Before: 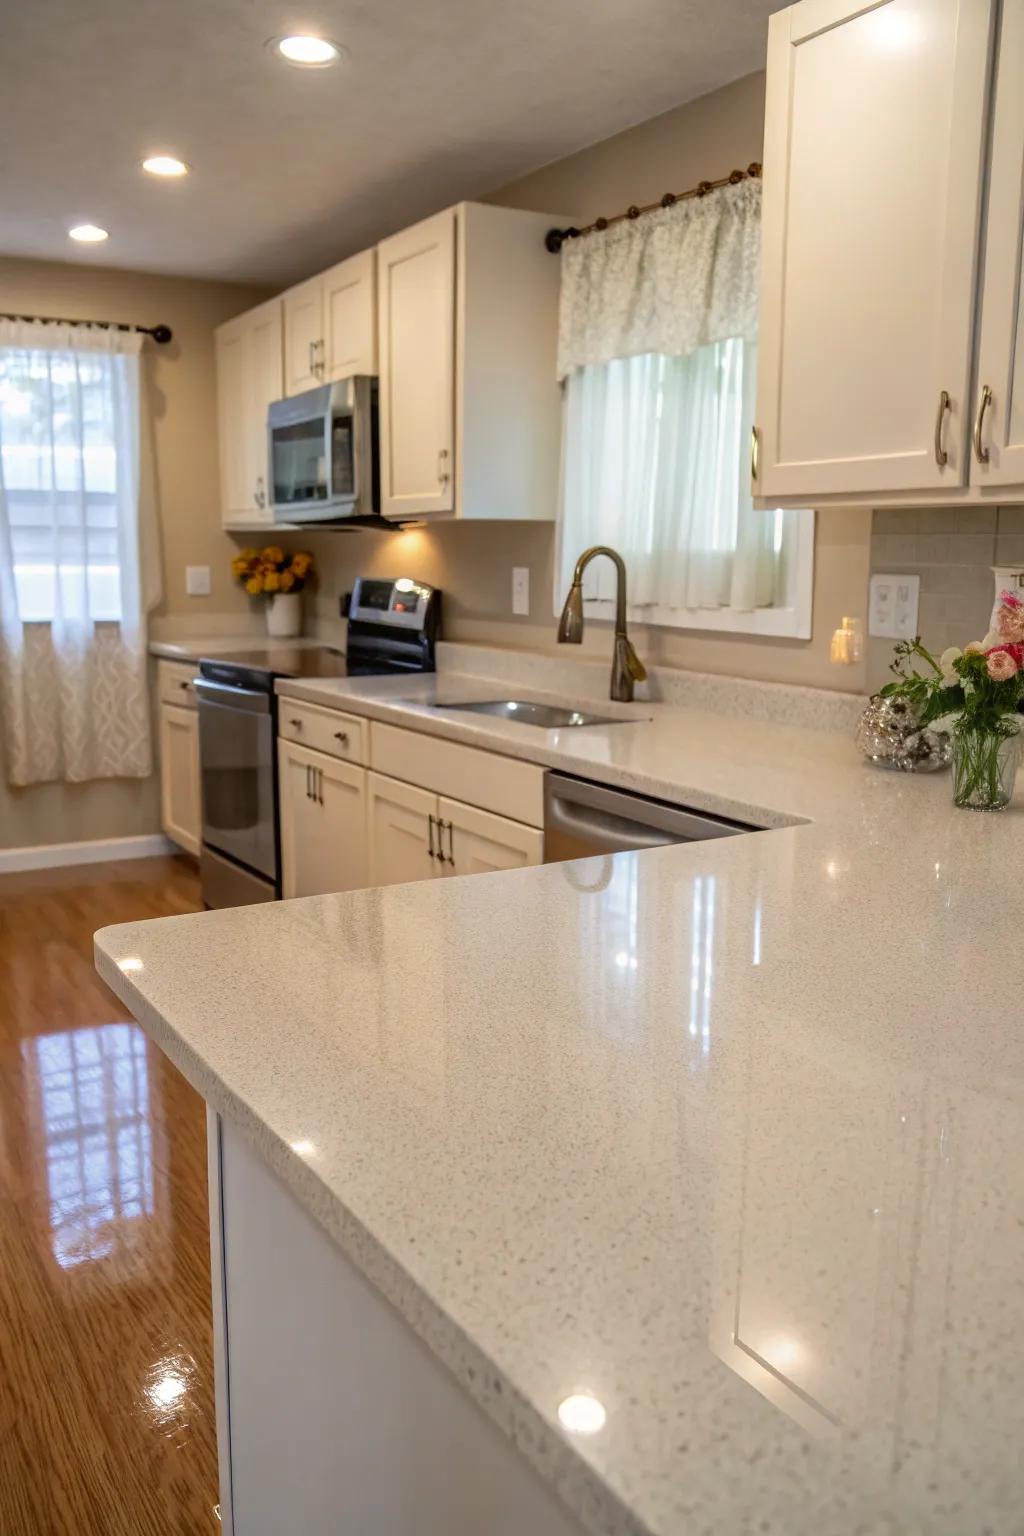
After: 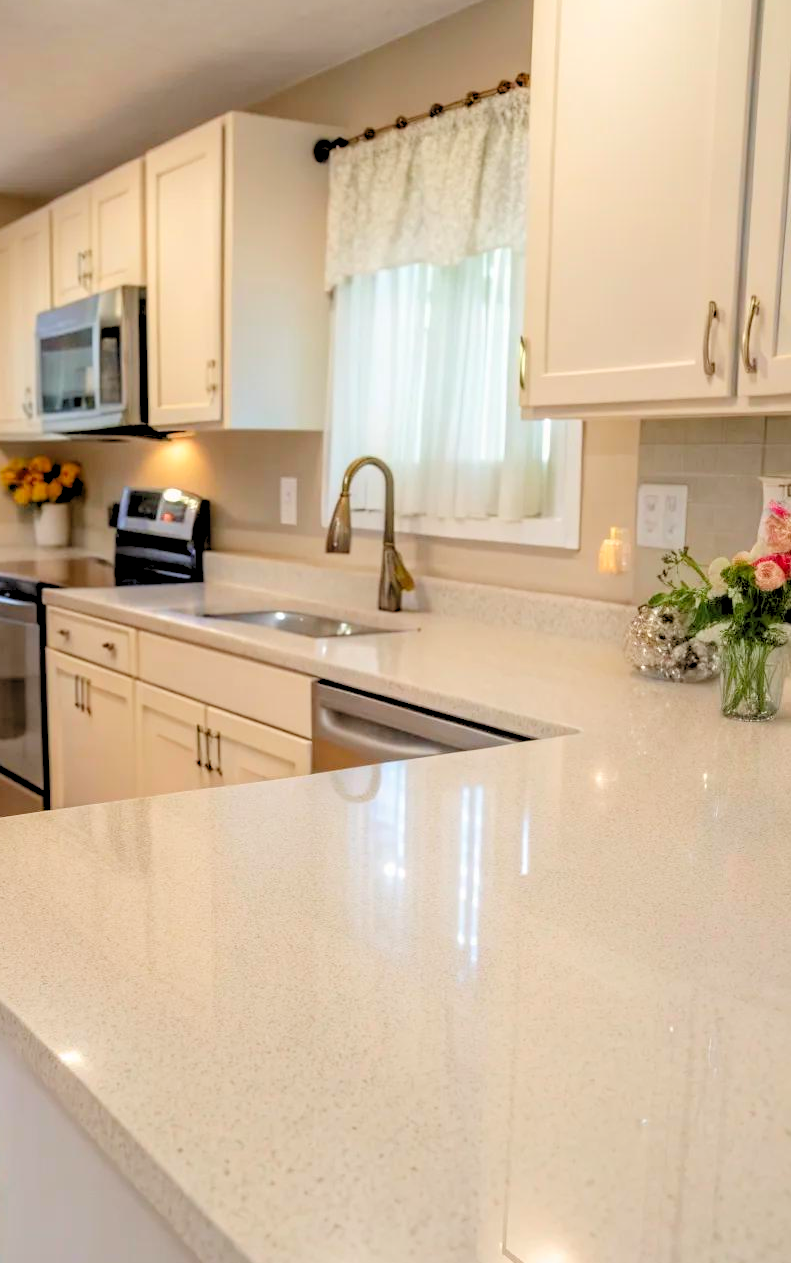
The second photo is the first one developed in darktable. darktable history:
crop: left 22.748%, top 5.898%, bottom 11.849%
levels: levels [0.093, 0.434, 0.988]
